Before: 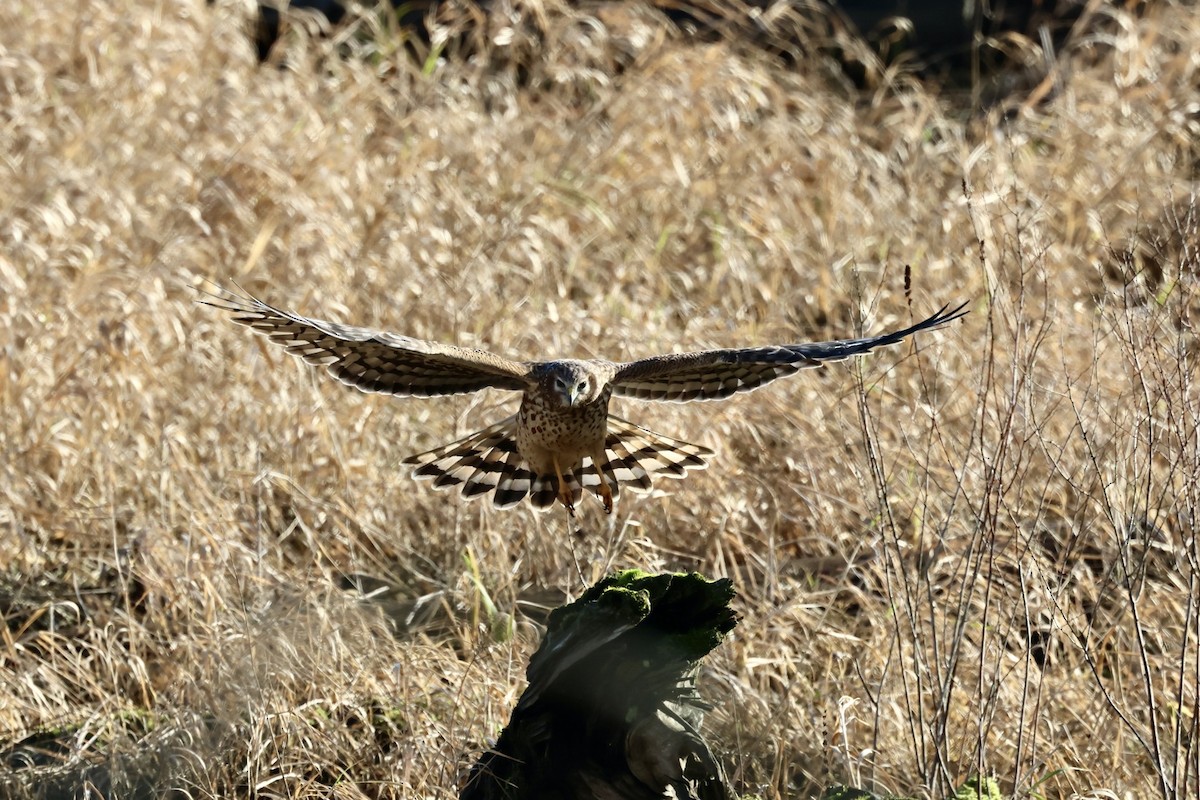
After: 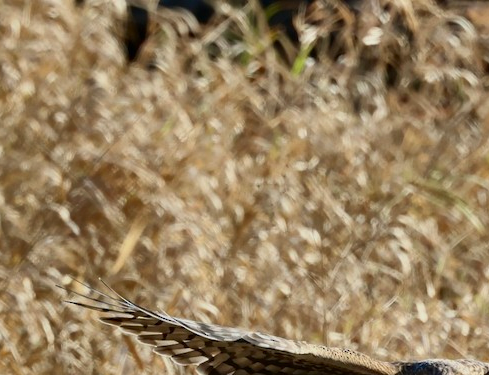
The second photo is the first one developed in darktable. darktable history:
contrast brightness saturation: contrast 0.074
crop and rotate: left 10.946%, top 0.062%, right 48.27%, bottom 53.061%
shadows and highlights: shadows 79.21, white point adjustment -9.1, highlights -61.38, soften with gaussian
